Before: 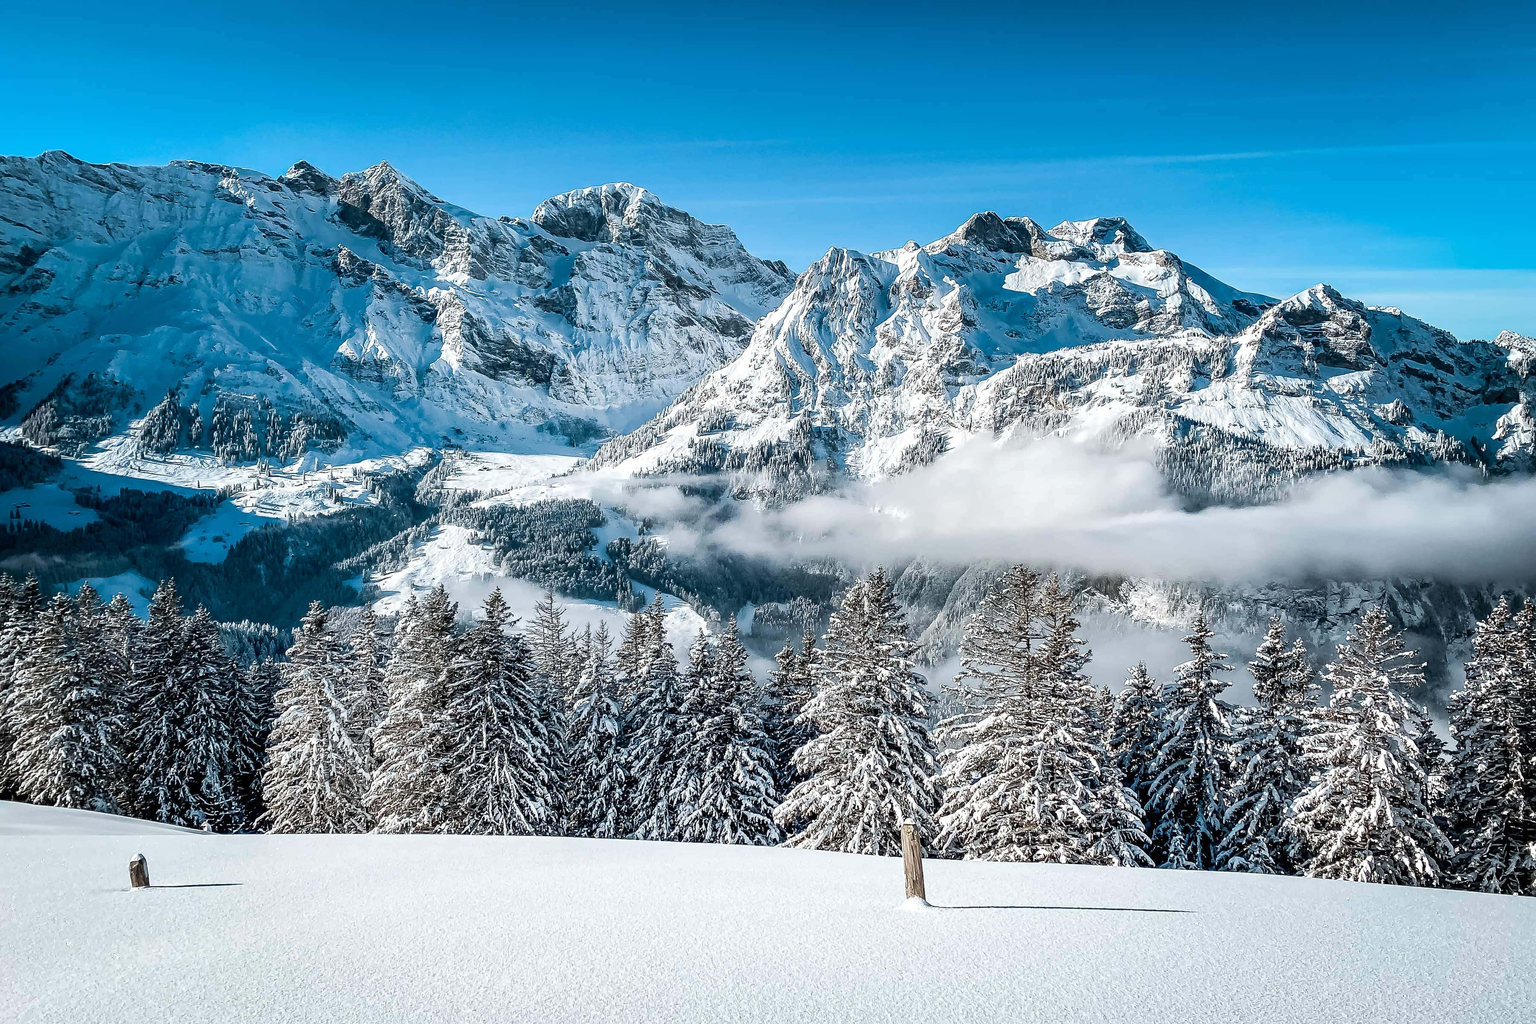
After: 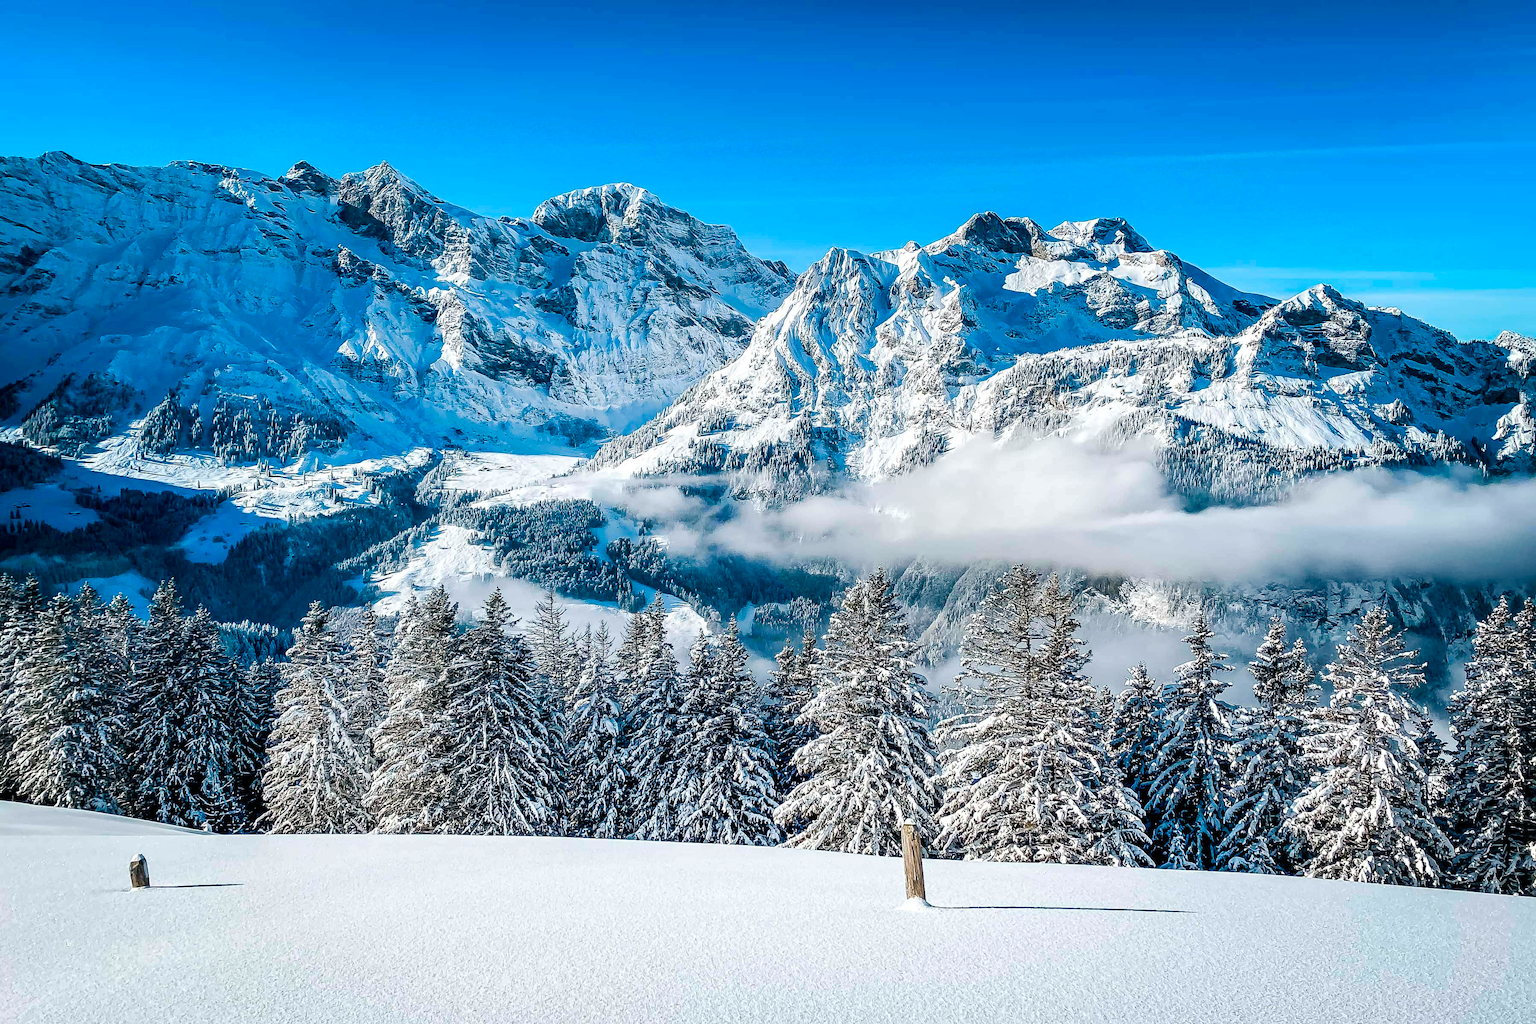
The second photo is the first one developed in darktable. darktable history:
color balance rgb: shadows lift › chroma 5.576%, shadows lift › hue 239.91°, linear chroma grading › global chroma 13.55%, perceptual saturation grading › global saturation 39.19%, perceptual saturation grading › highlights -25.131%, perceptual saturation grading › mid-tones 35.046%, perceptual saturation grading › shadows 35.347%, global vibrance 9.495%
